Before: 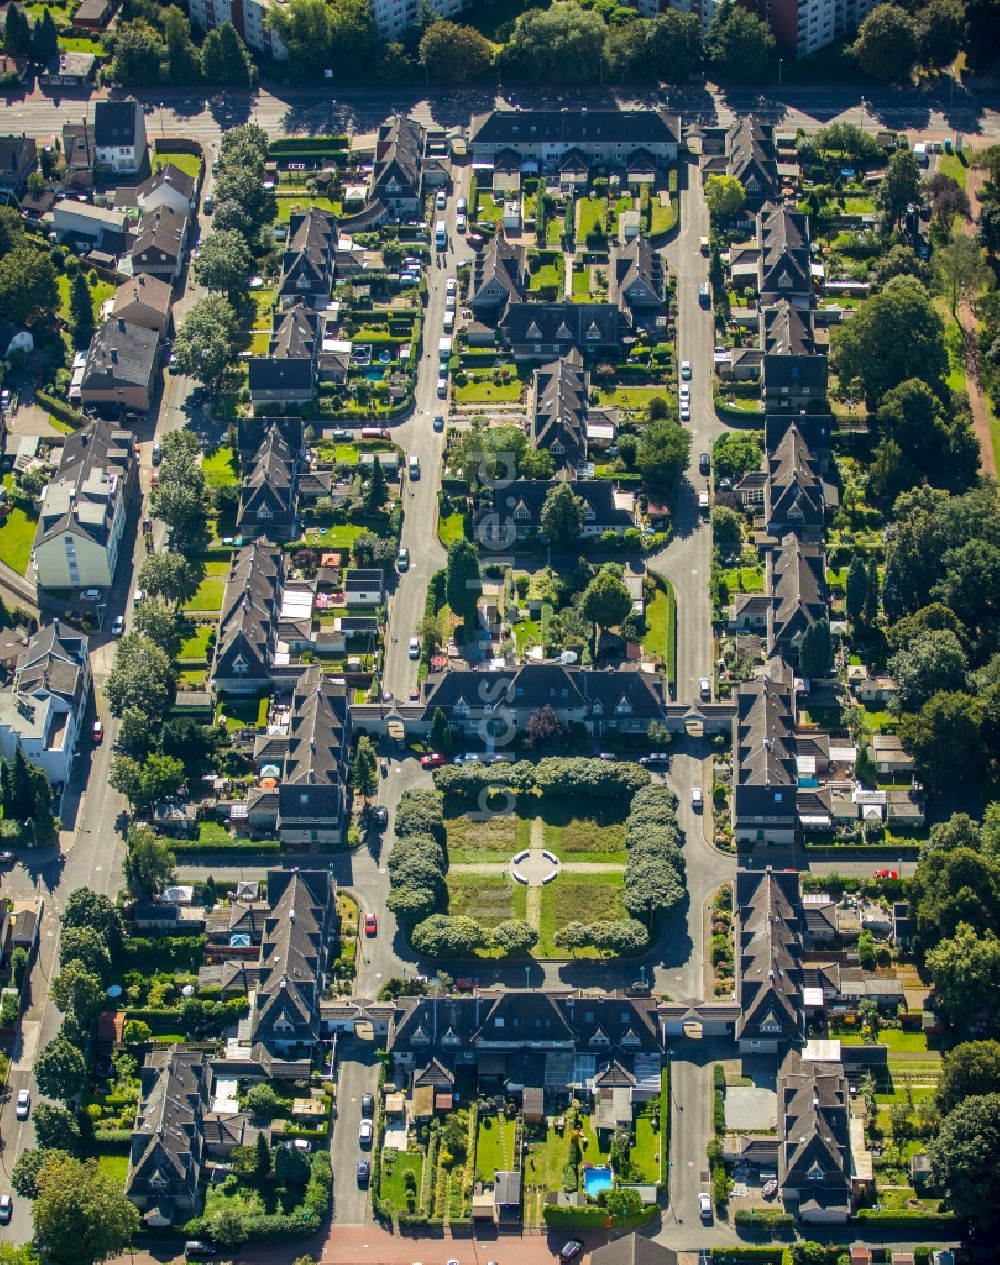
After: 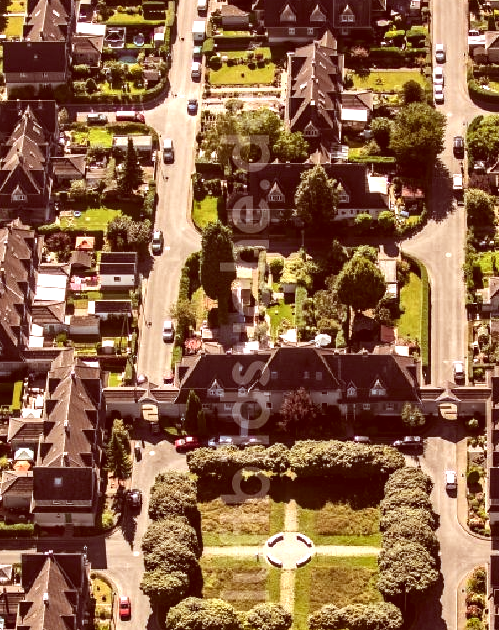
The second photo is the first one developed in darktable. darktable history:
crop: left 24.618%, top 25.132%, right 25.427%, bottom 25.005%
color correction: highlights a* 9.02, highlights b* 8.87, shadows a* 39.67, shadows b* 39.7, saturation 0.769
tone equalizer: -8 EV -0.75 EV, -7 EV -0.717 EV, -6 EV -0.616 EV, -5 EV -0.365 EV, -3 EV 0.369 EV, -2 EV 0.6 EV, -1 EV 0.689 EV, +0 EV 0.732 EV, edges refinement/feathering 500, mask exposure compensation -1.57 EV, preserve details no
